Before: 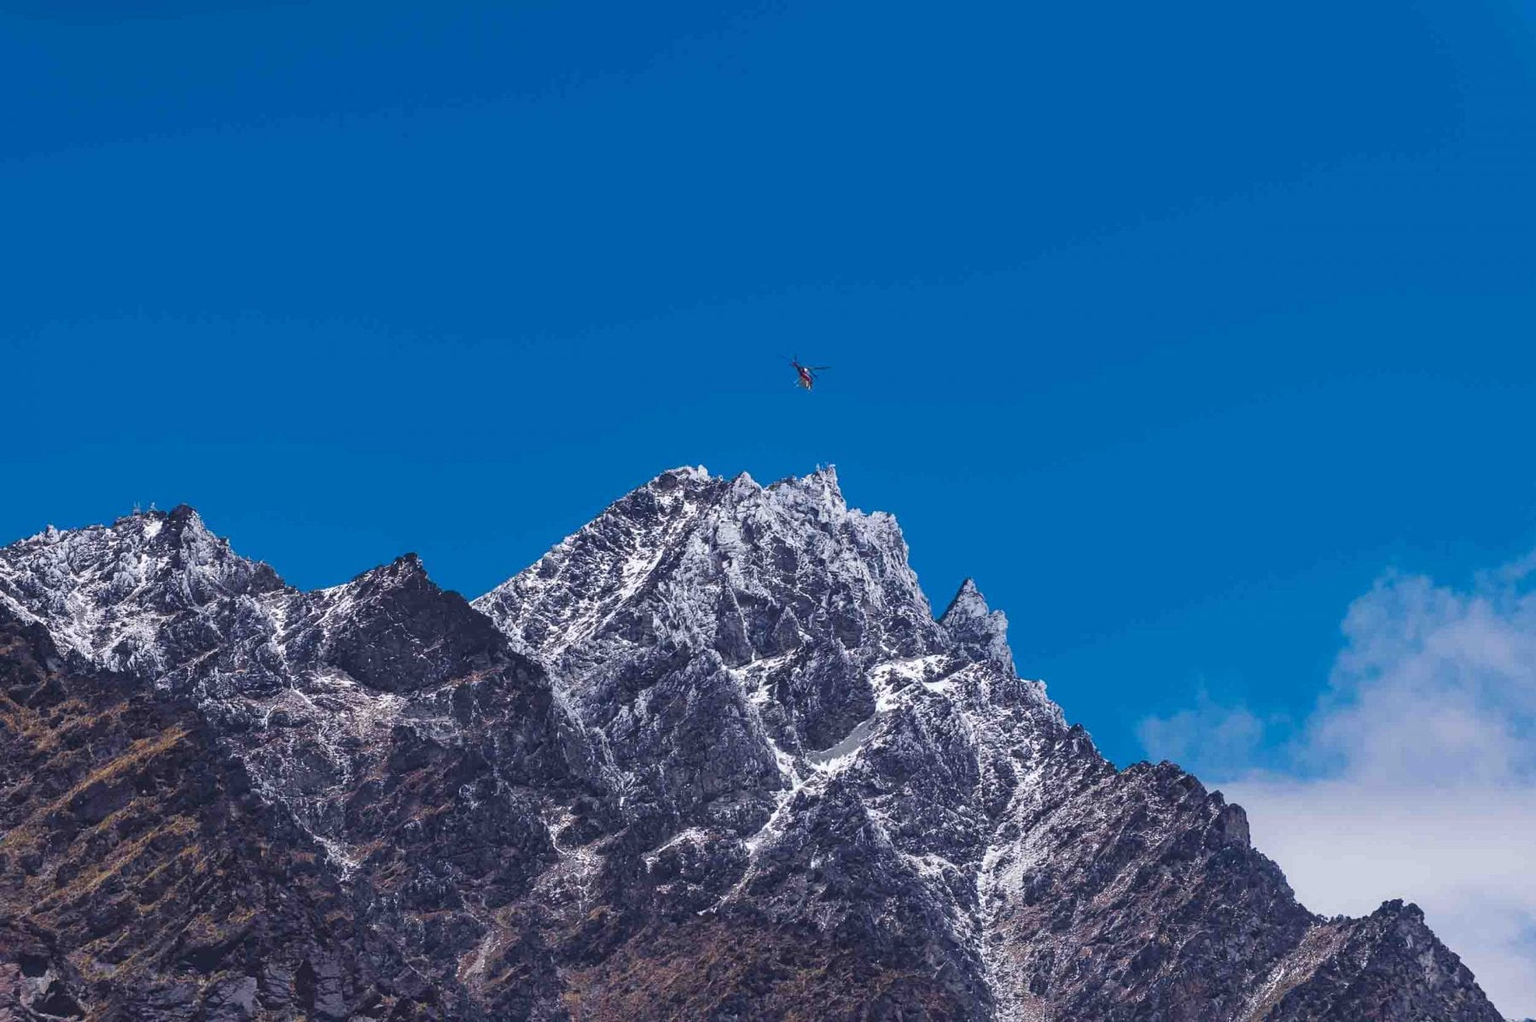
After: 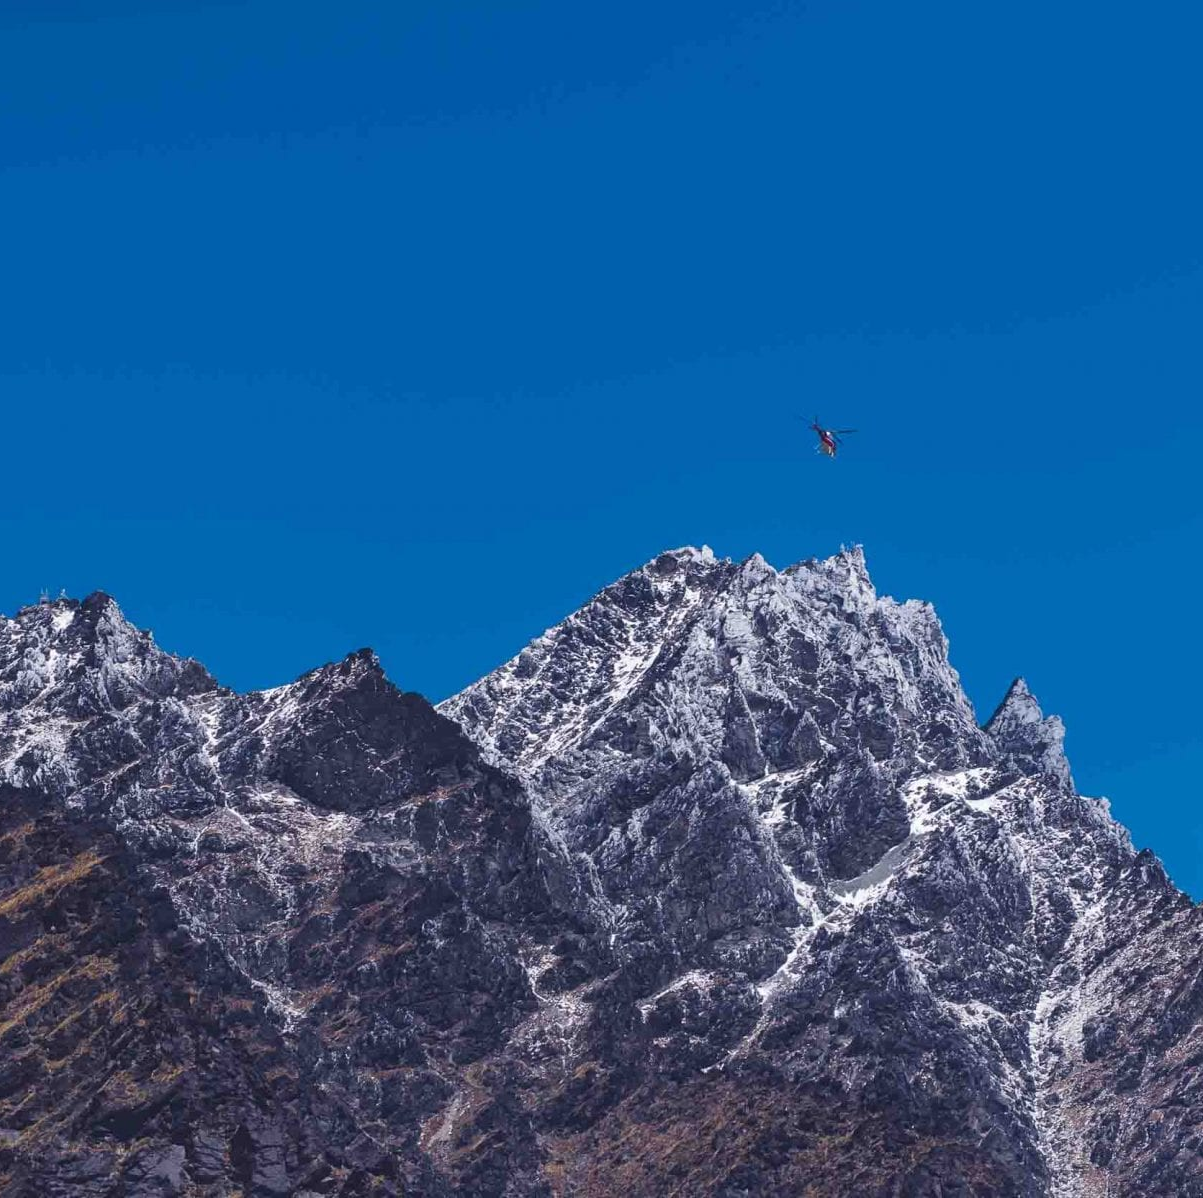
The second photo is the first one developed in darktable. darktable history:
crop and rotate: left 6.485%, right 26.66%
